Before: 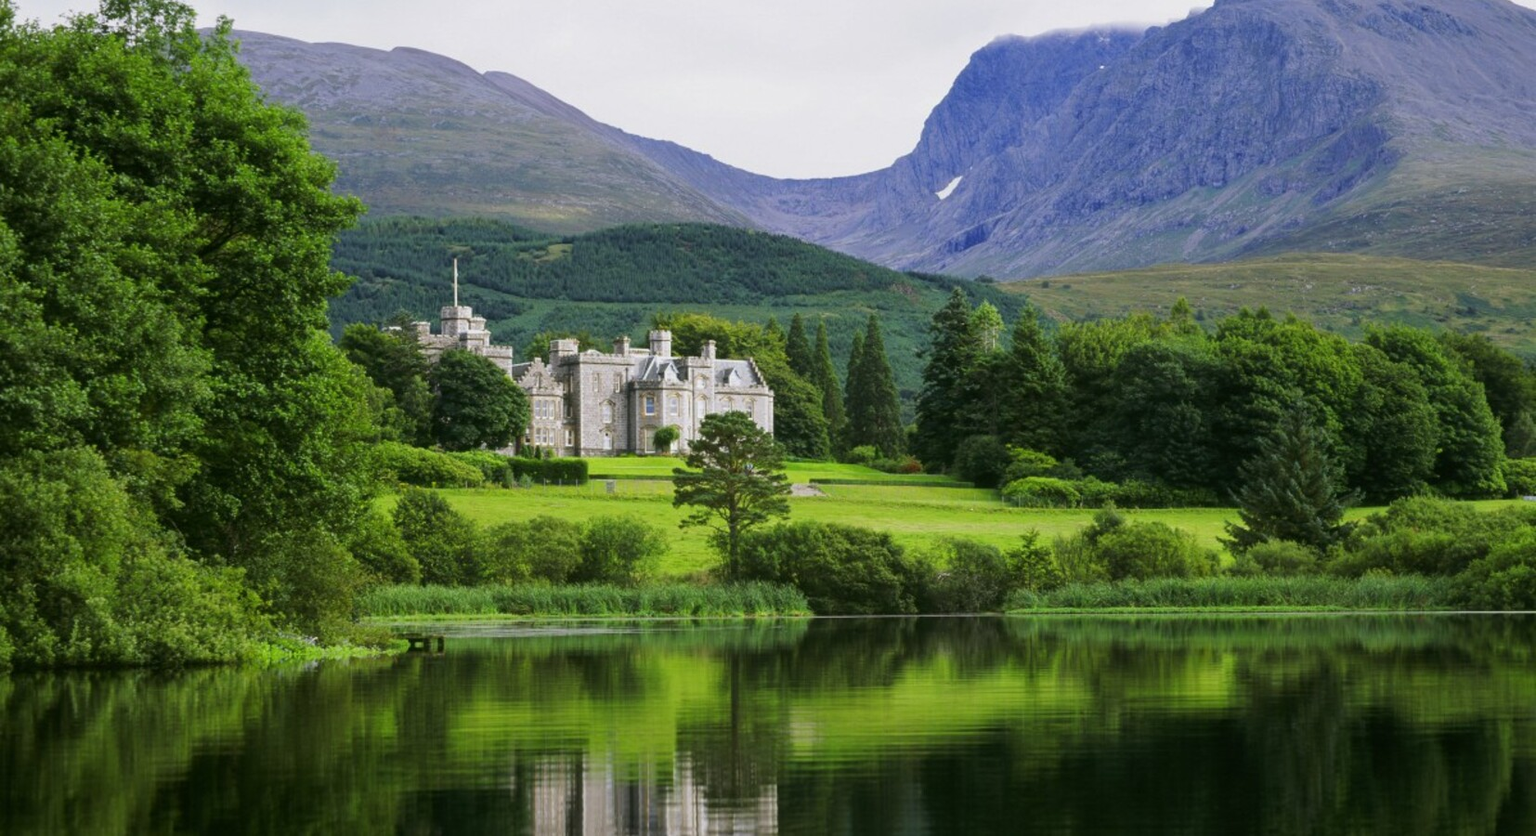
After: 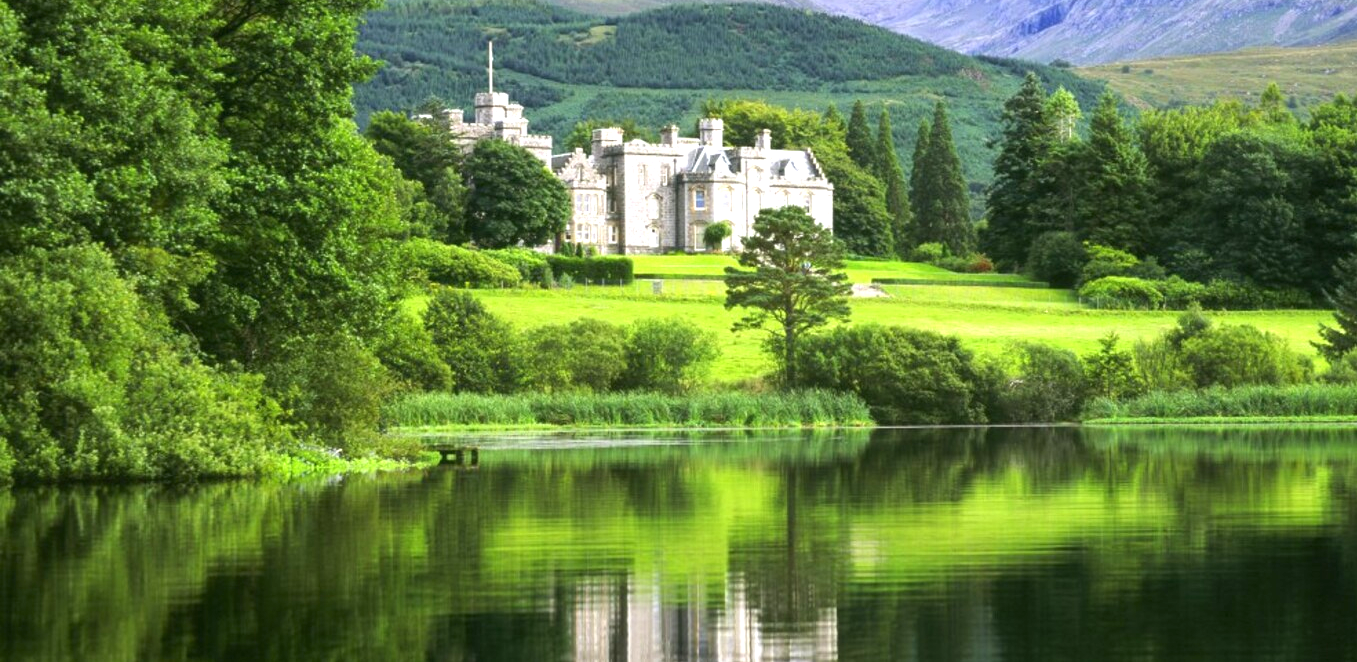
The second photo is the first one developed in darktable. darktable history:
crop: top 26.41%, right 17.951%
exposure: black level correction 0, exposure 1.101 EV, compensate highlight preservation false
